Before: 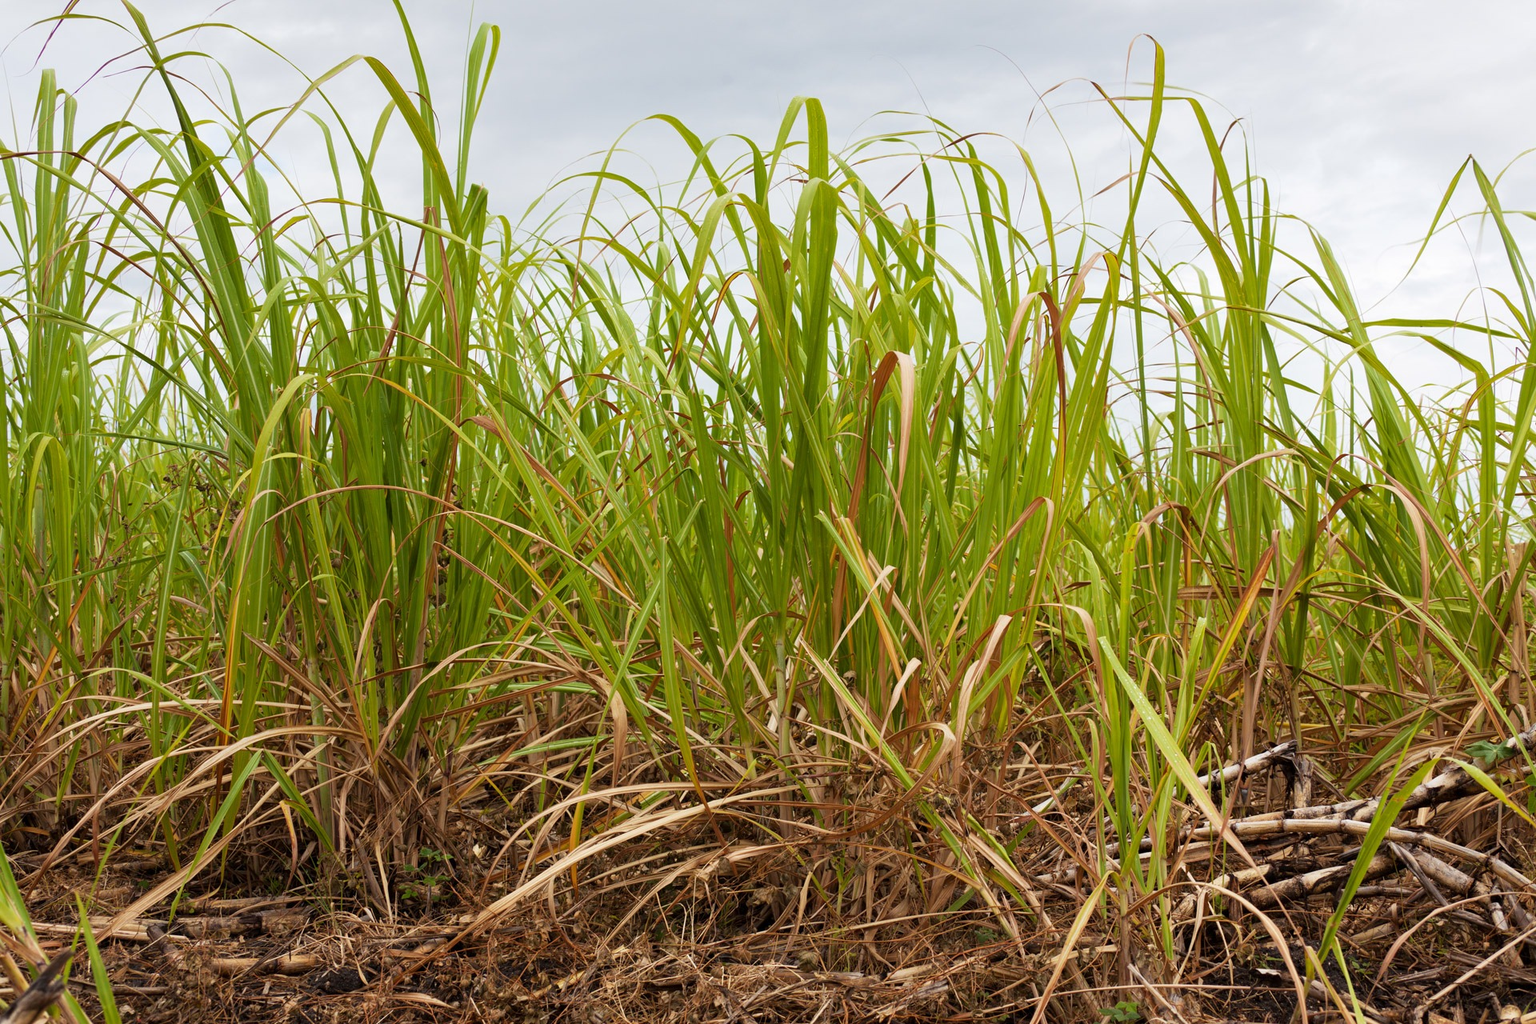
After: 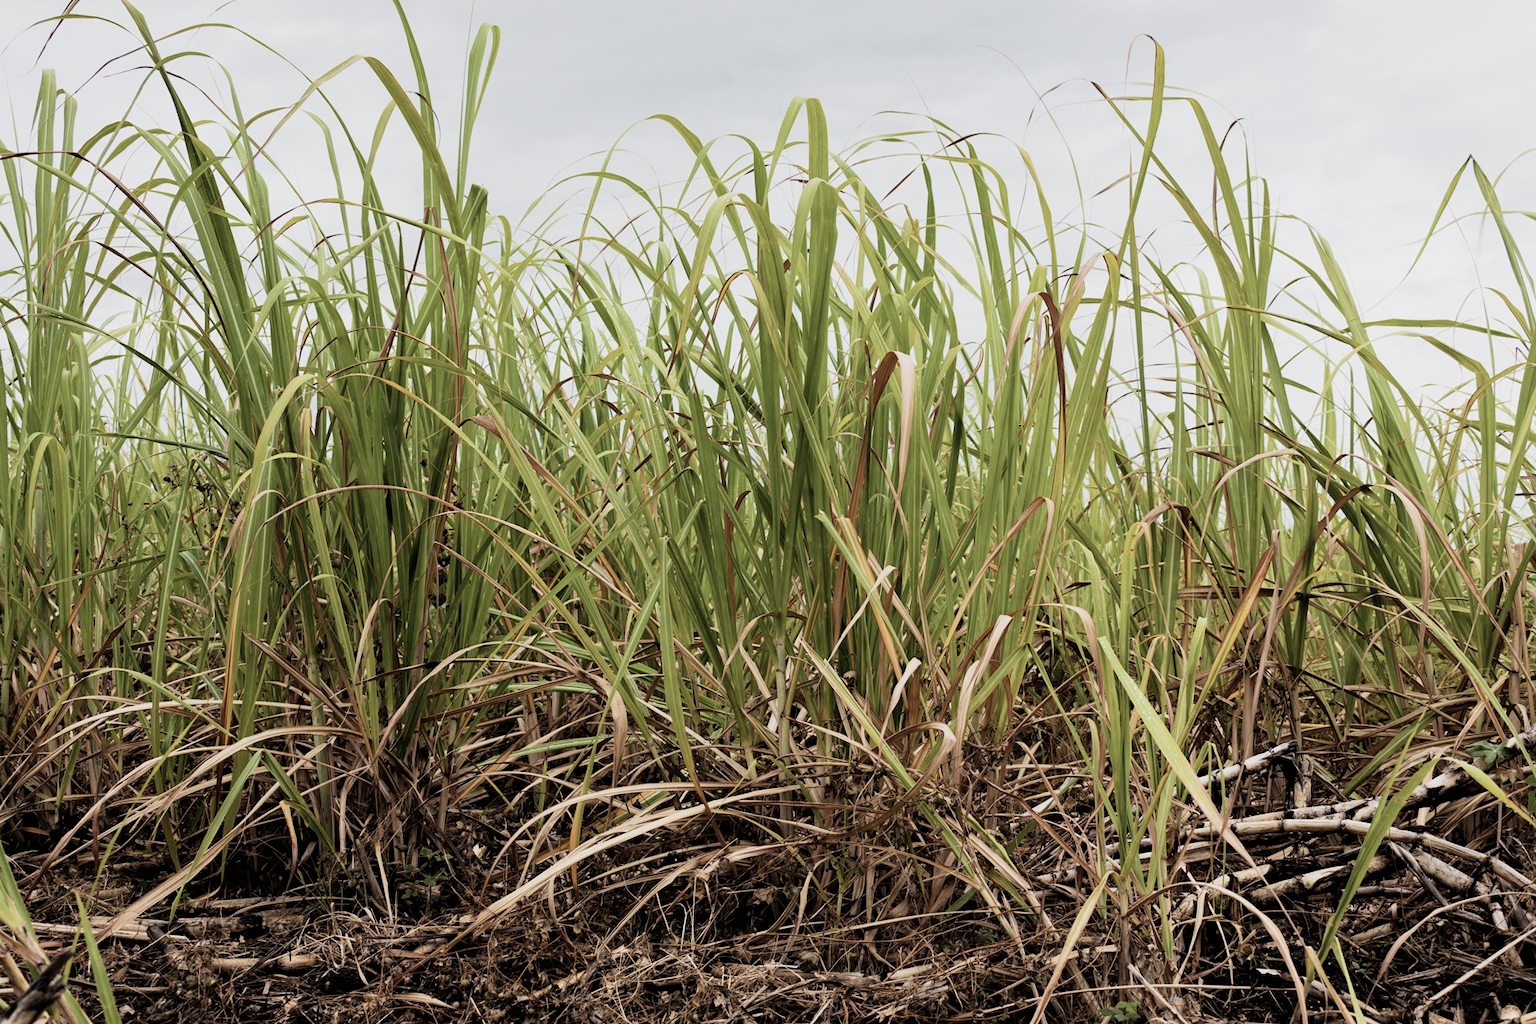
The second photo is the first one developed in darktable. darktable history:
filmic rgb: black relative exposure -5 EV, white relative exposure 3.5 EV, hardness 3.19, contrast 1.3, highlights saturation mix -50%
contrast brightness saturation: contrast 0.1, saturation -0.36
